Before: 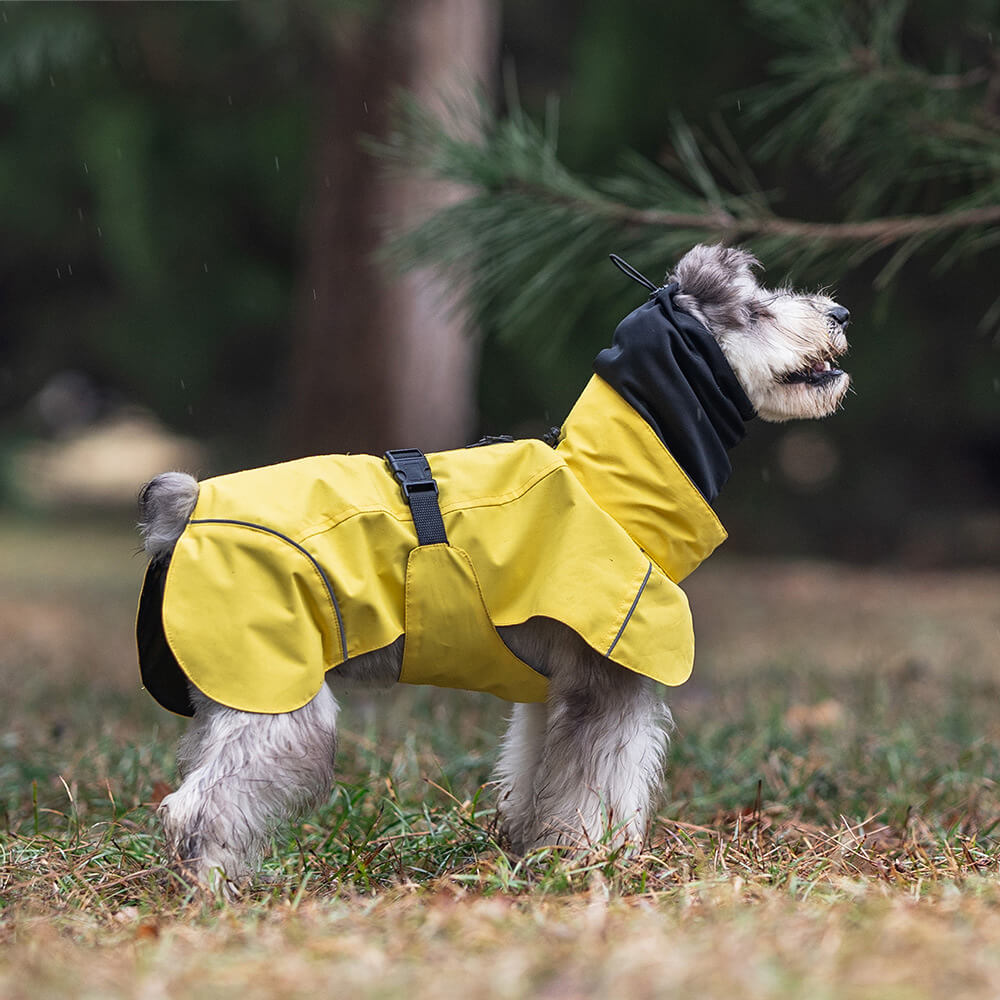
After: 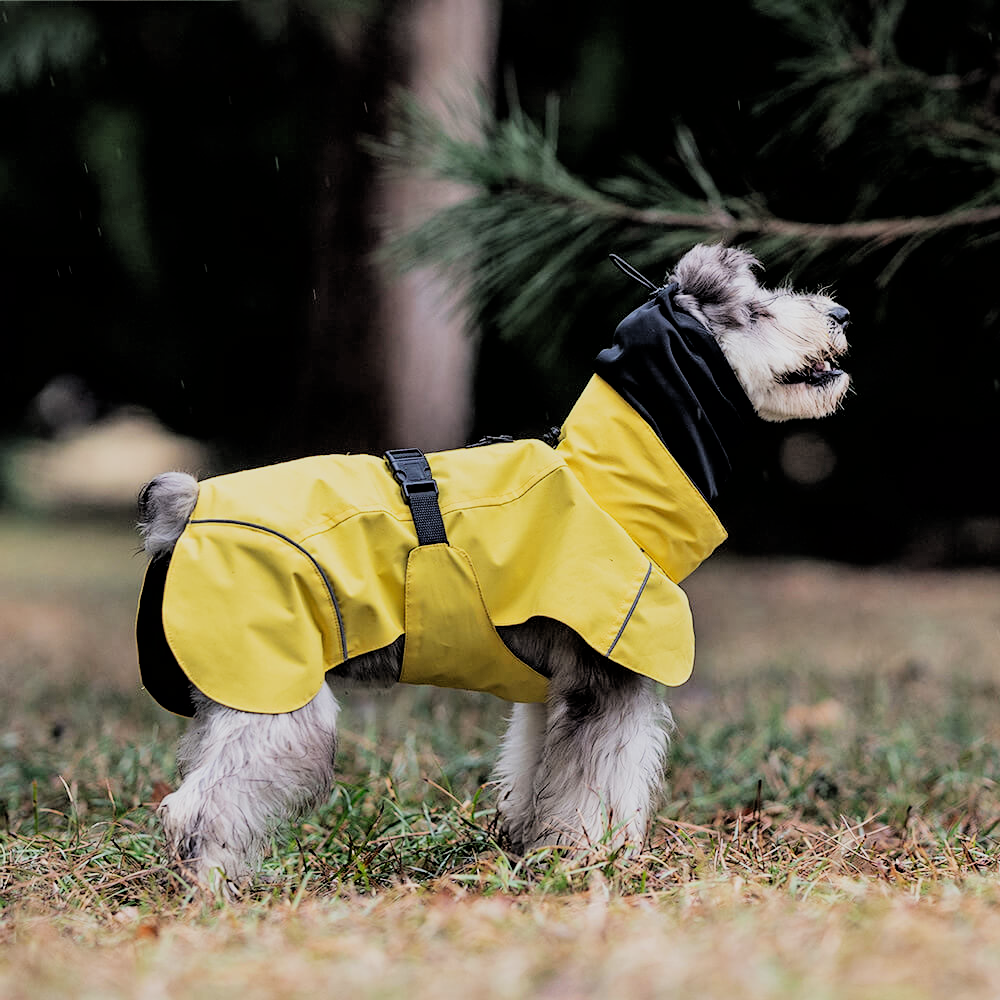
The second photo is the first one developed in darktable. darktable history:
filmic rgb: black relative exposure -2.91 EV, white relative exposure 4.56 EV, hardness 1.71, contrast 1.241
exposure: exposure 0.296 EV, compensate highlight preservation false
